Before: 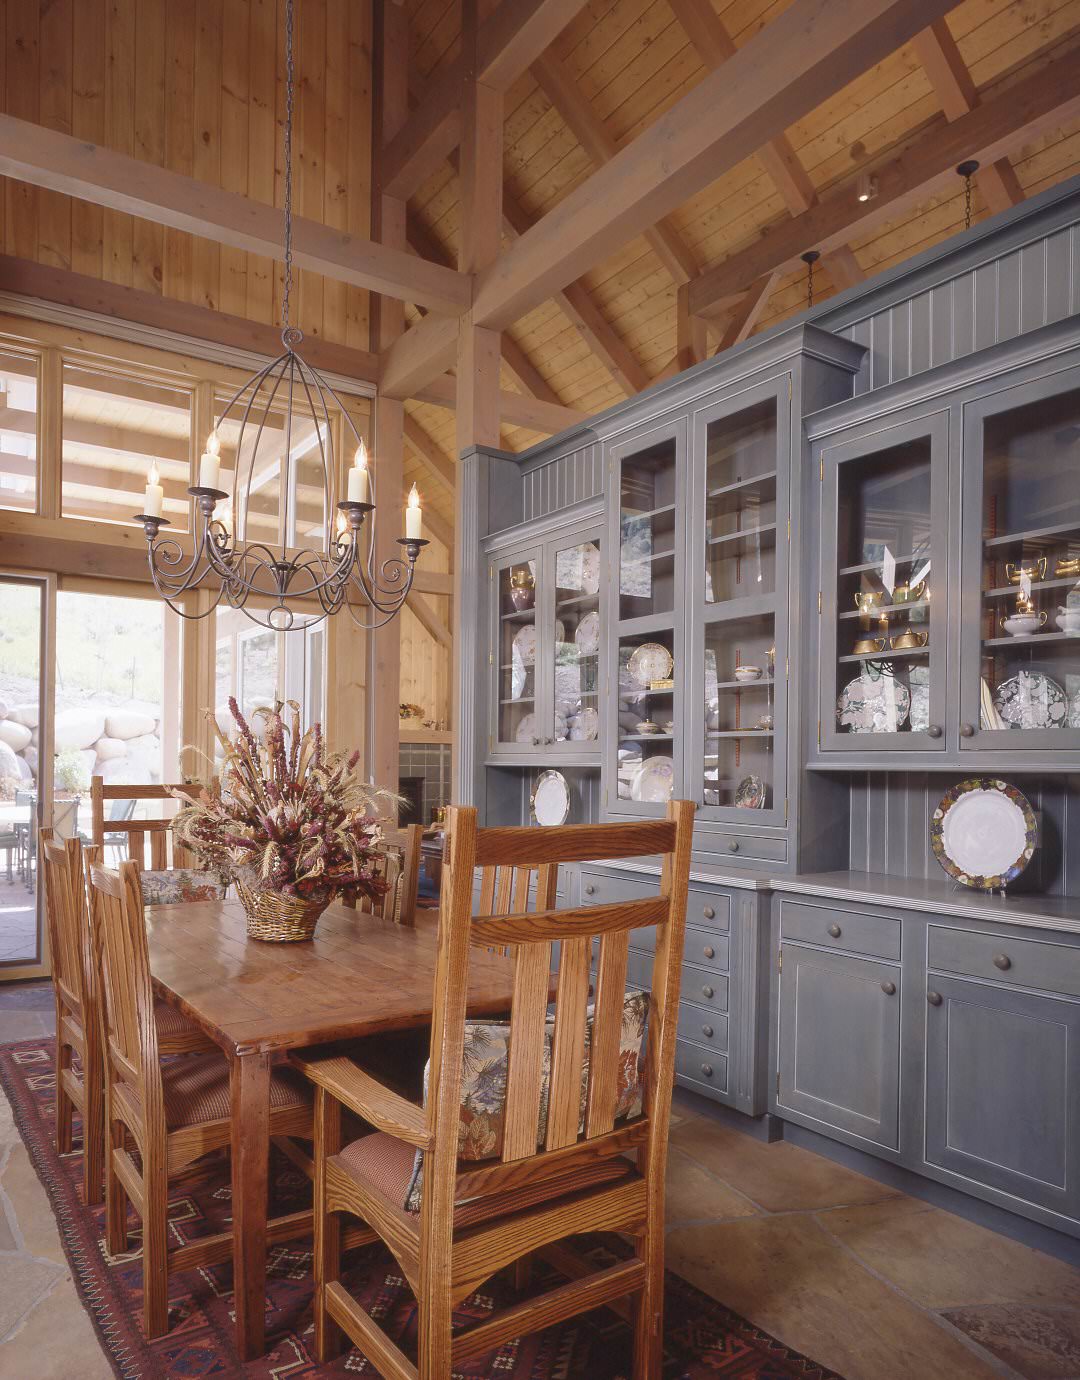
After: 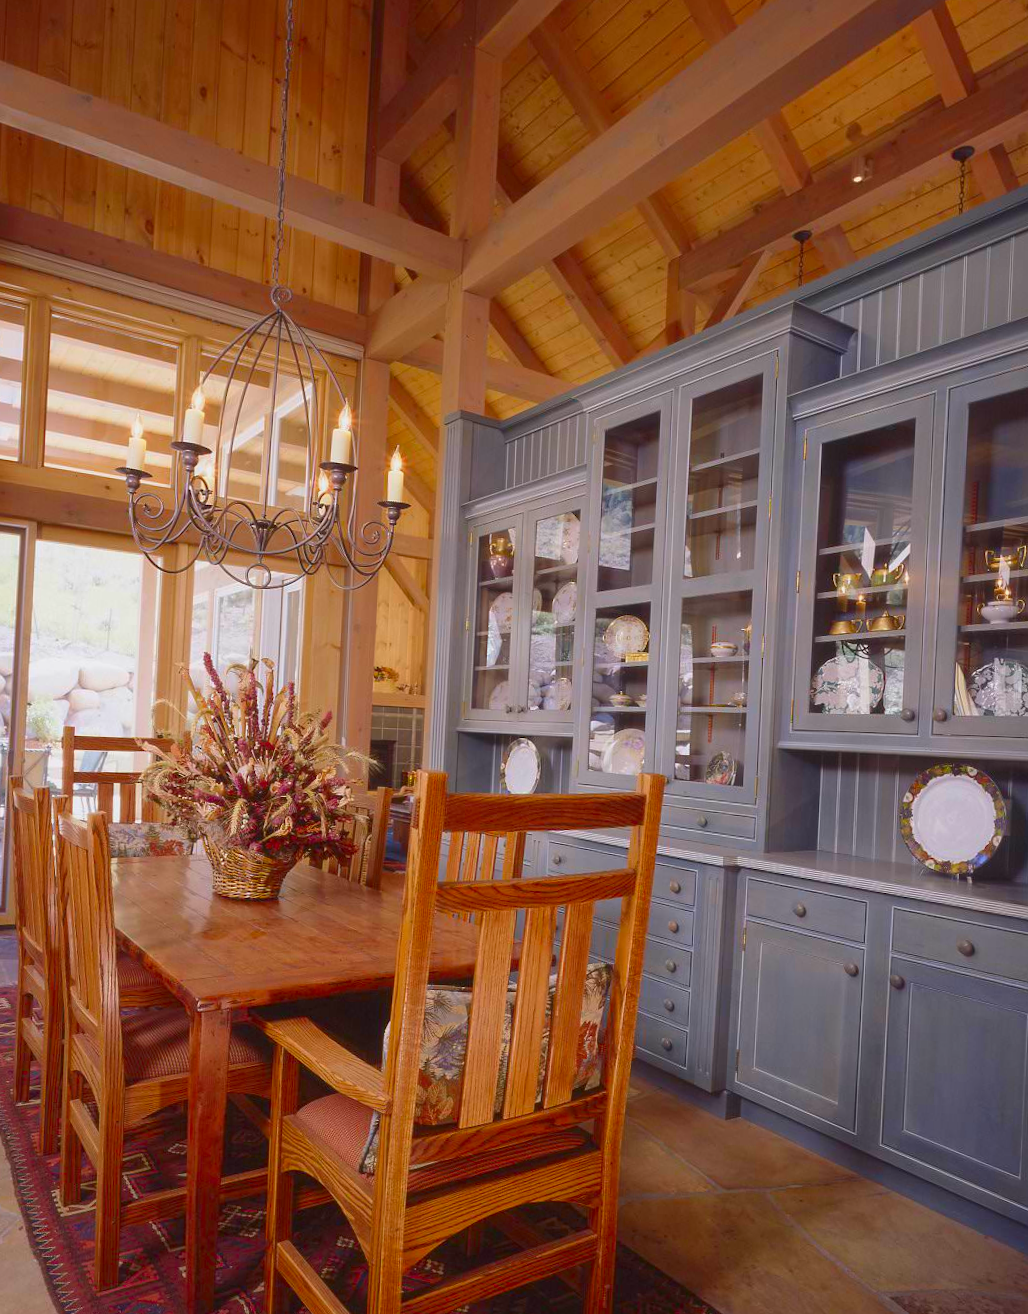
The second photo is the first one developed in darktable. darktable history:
crop and rotate: angle -2.27°
exposure: black level correction 0.001, exposure -0.2 EV, compensate highlight preservation false
contrast brightness saturation: saturation -0.025
color correction: highlights b* 0.024, saturation 1.78
